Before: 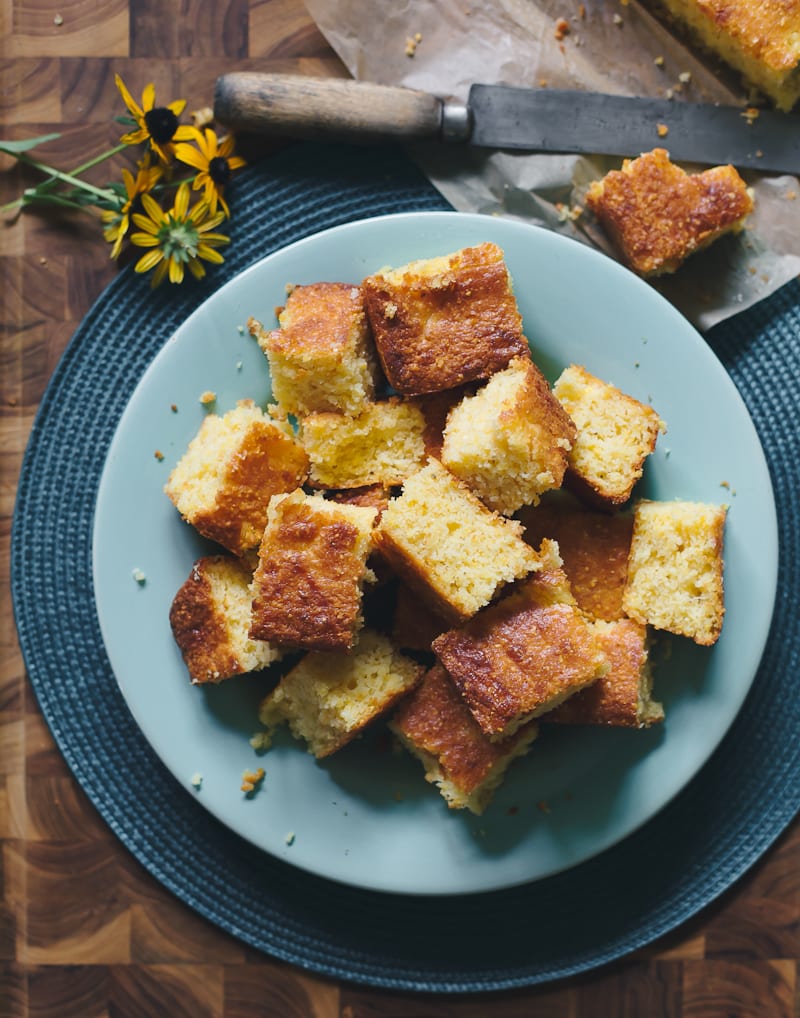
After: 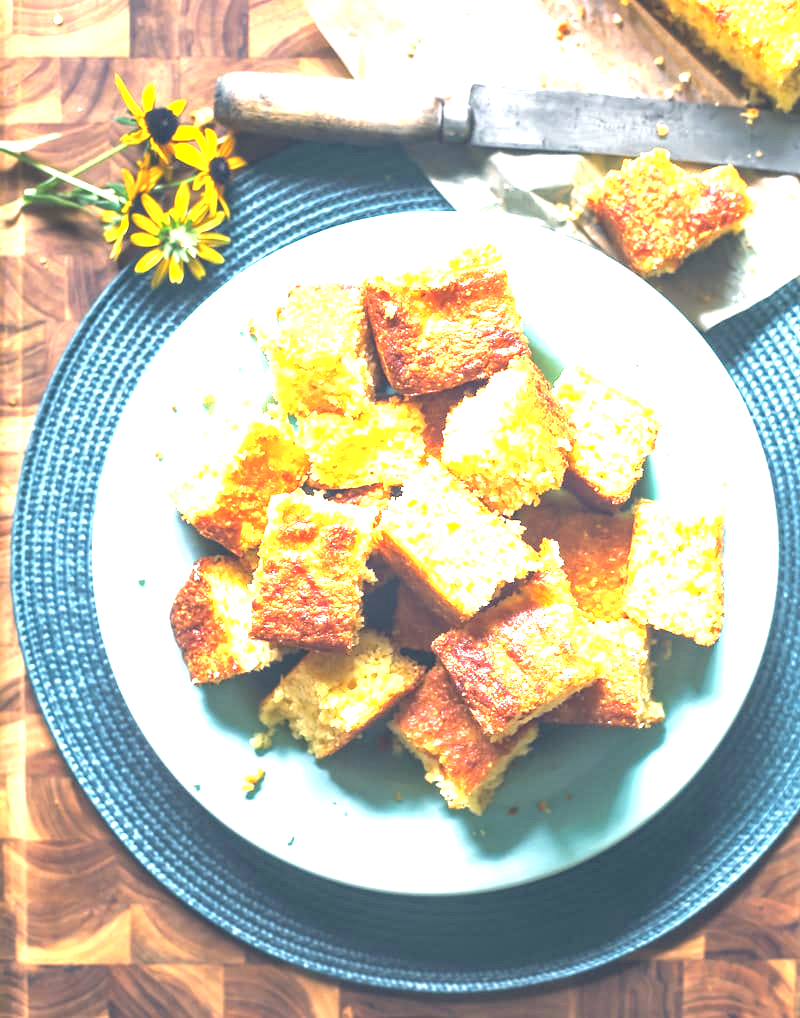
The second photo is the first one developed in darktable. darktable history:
color balance rgb: highlights gain › chroma 2.983%, highlights gain › hue 75.46°, global offset › luminance 0.375%, global offset › chroma 0.215%, global offset › hue 254.61°, perceptual saturation grading › global saturation 0.79%, perceptual brilliance grading › global brilliance 2.784%, perceptual brilliance grading › highlights -2.313%, perceptual brilliance grading › shadows 3.449%
tone equalizer: on, module defaults
exposure: black level correction 0, exposure 2.429 EV, compensate highlight preservation false
local contrast: on, module defaults
